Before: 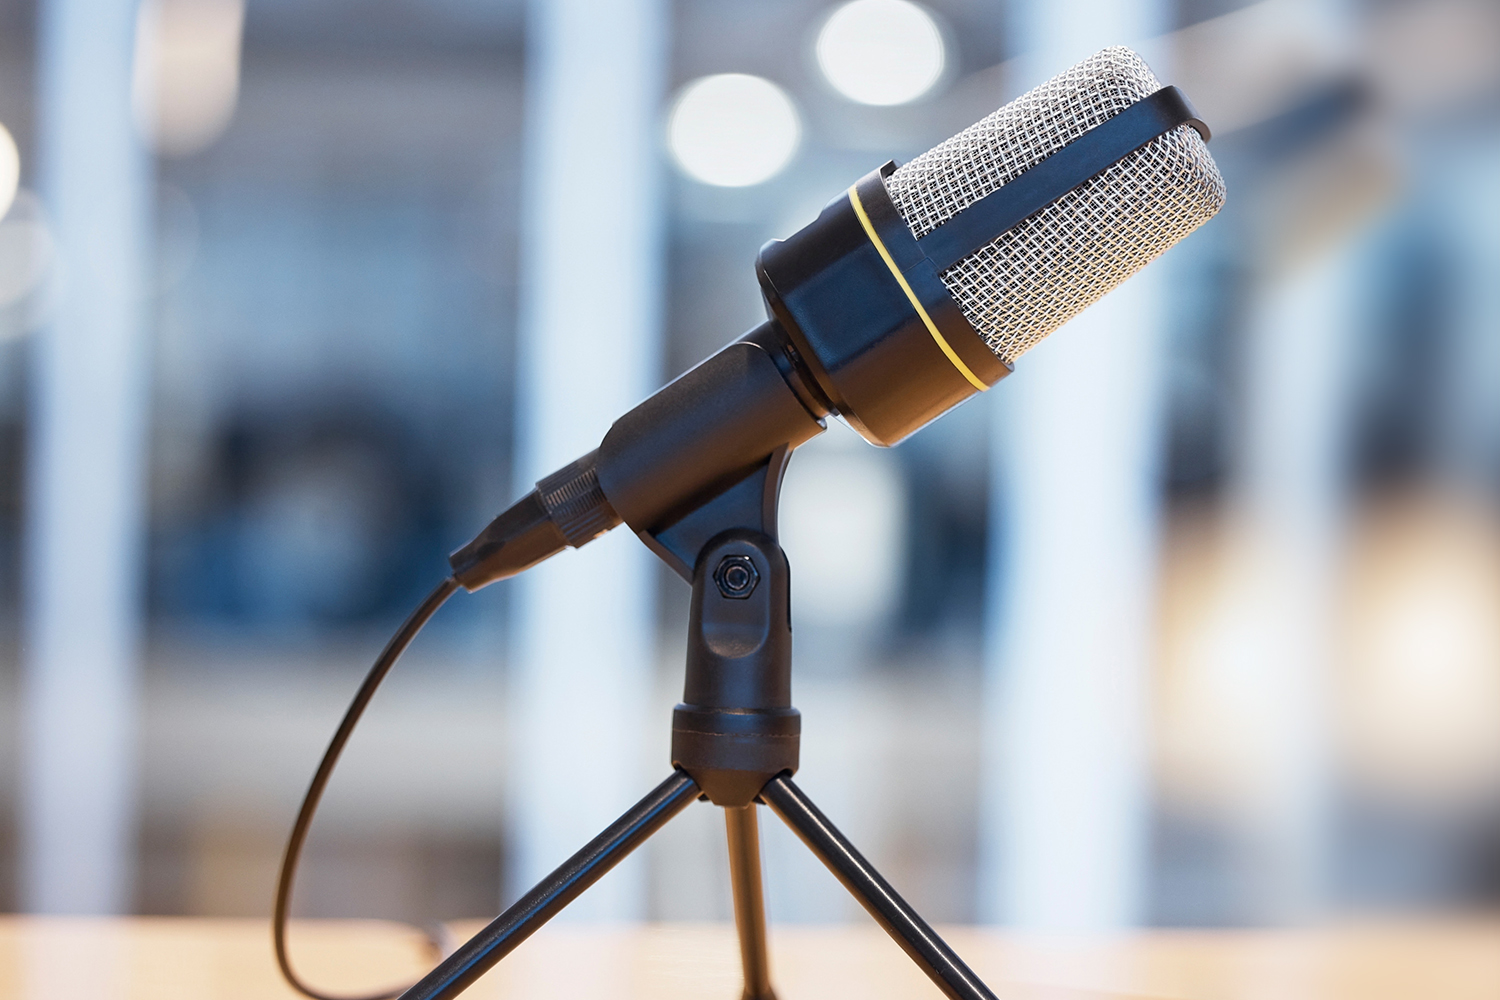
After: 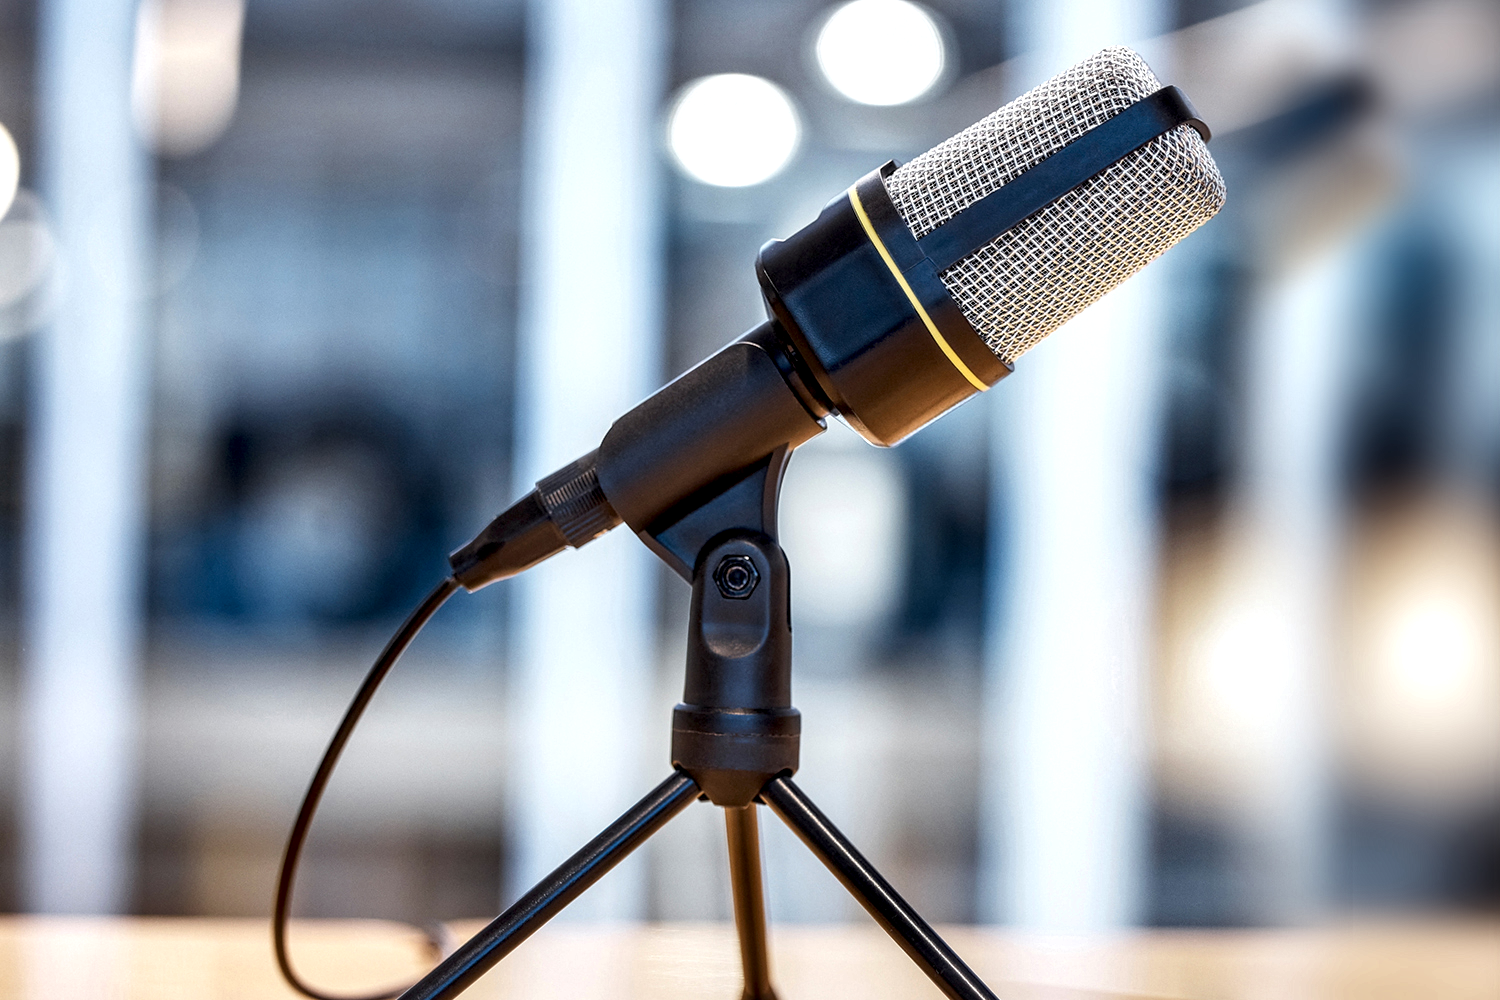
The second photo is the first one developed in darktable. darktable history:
contrast equalizer: octaves 7, y [[0.6 ×6], [0.55 ×6], [0 ×6], [0 ×6], [0 ×6]], mix 0.15
local contrast: highlights 65%, shadows 54%, detail 169%, midtone range 0.514
shadows and highlights: soften with gaussian
